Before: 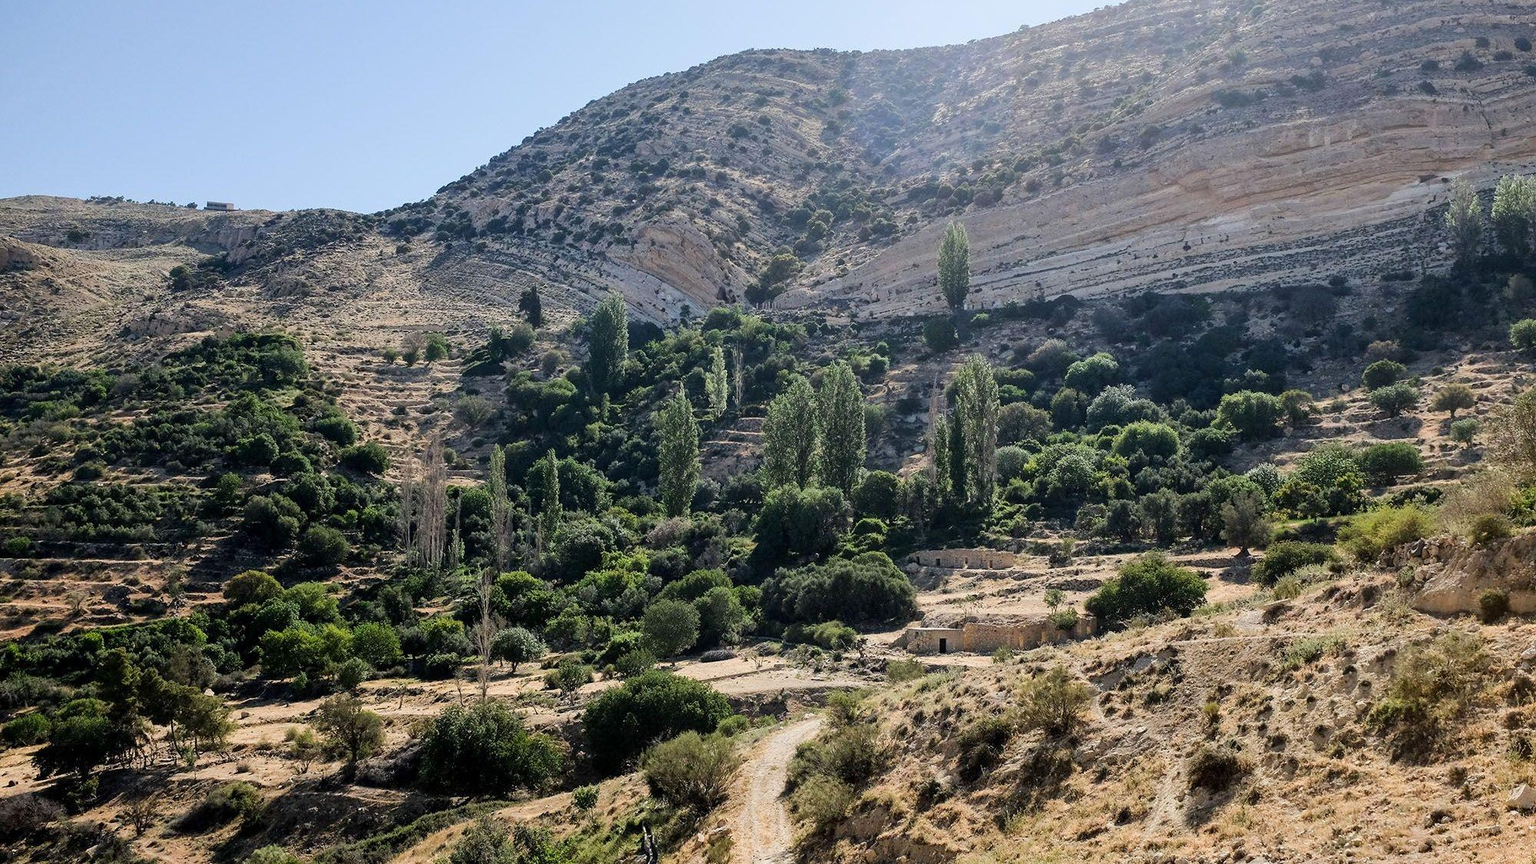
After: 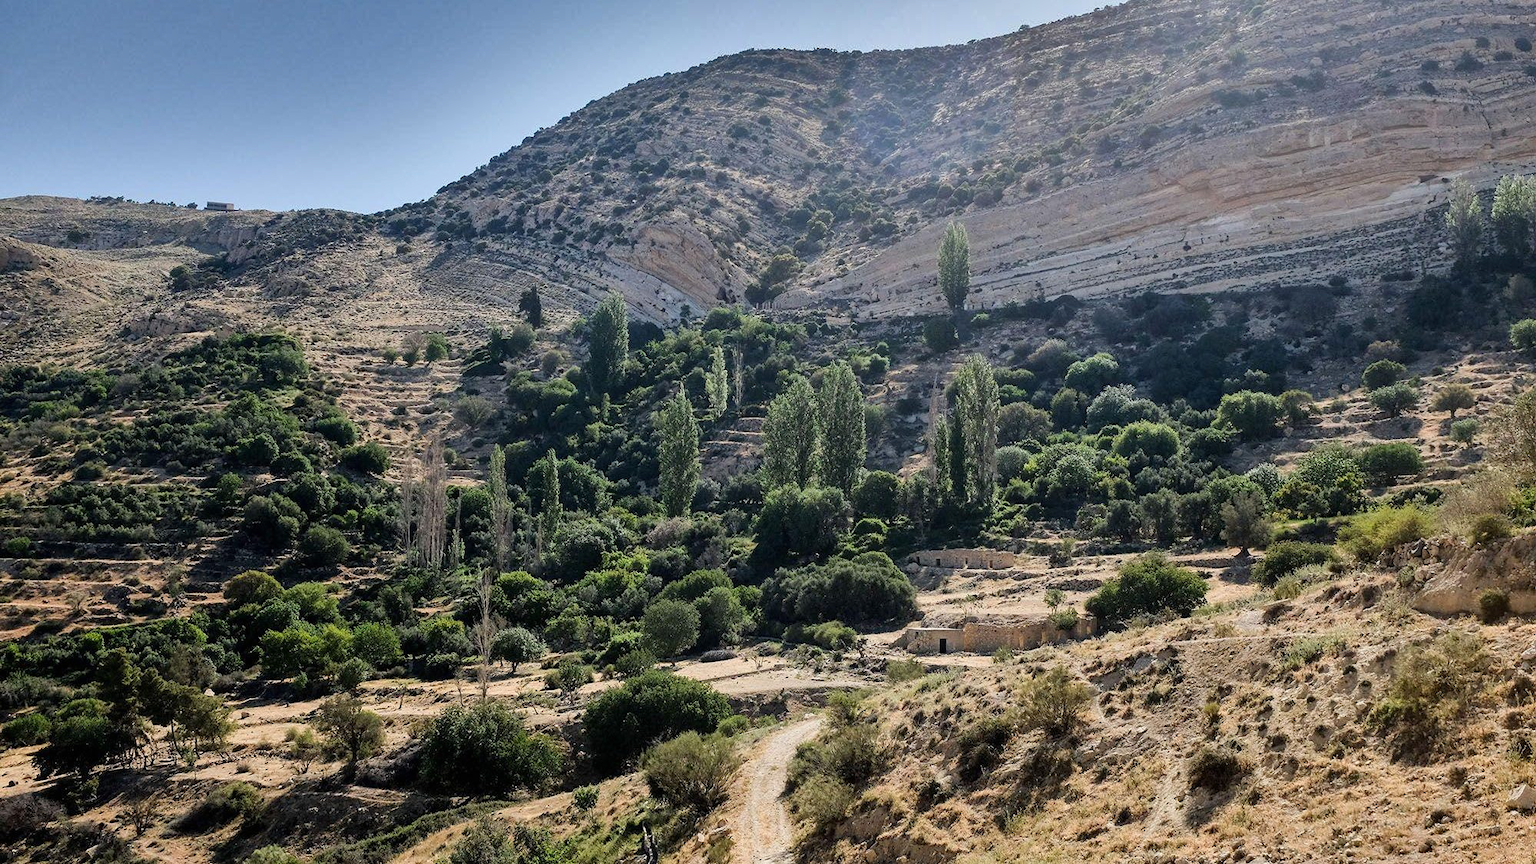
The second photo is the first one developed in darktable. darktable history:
exposure: black level correction 0, compensate exposure bias true, compensate highlight preservation false
shadows and highlights: shadows 20.91, highlights -82.73, soften with gaussian
